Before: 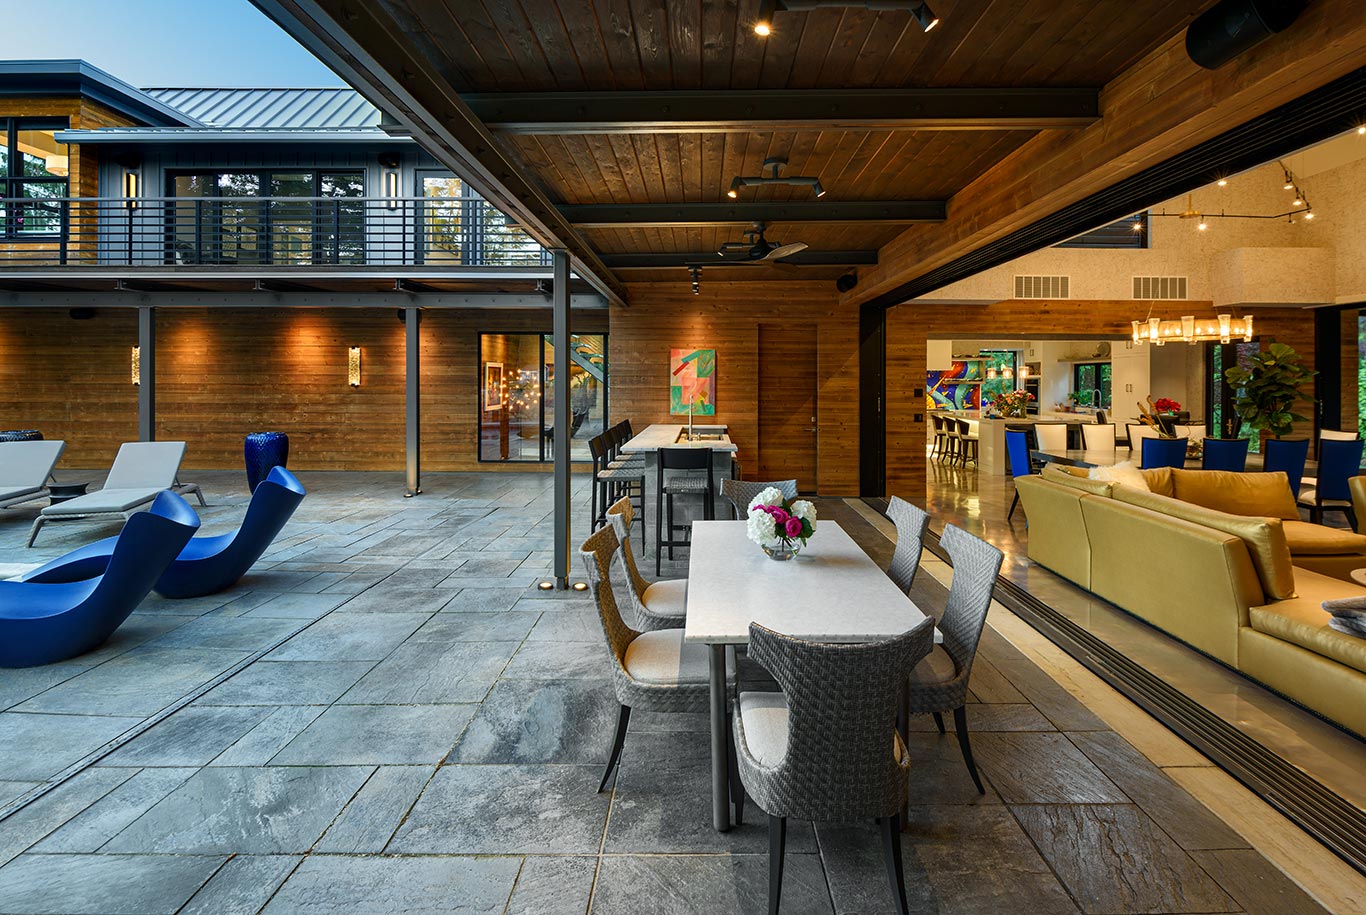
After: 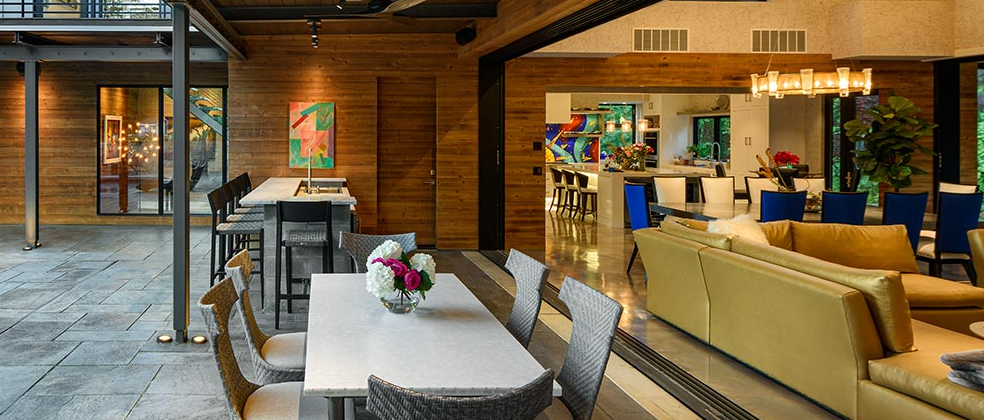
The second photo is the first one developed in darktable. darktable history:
crop and rotate: left 27.938%, top 27.046%, bottom 27.046%
exposure: compensate highlight preservation false
